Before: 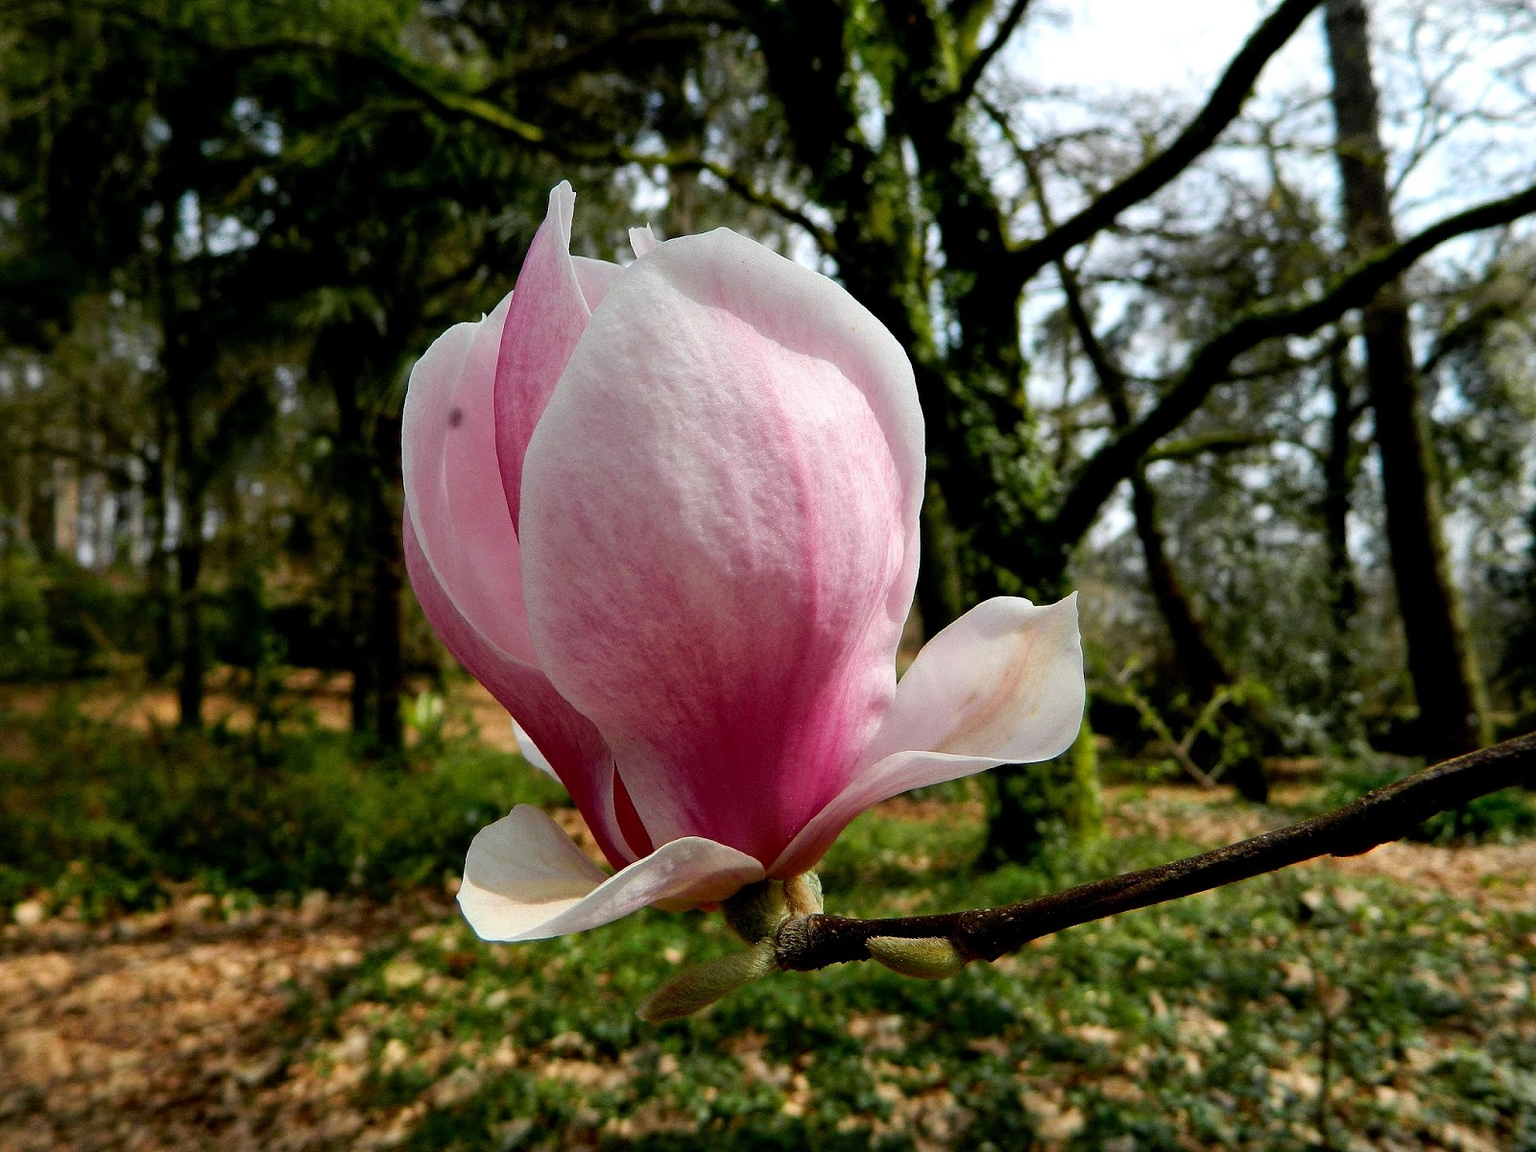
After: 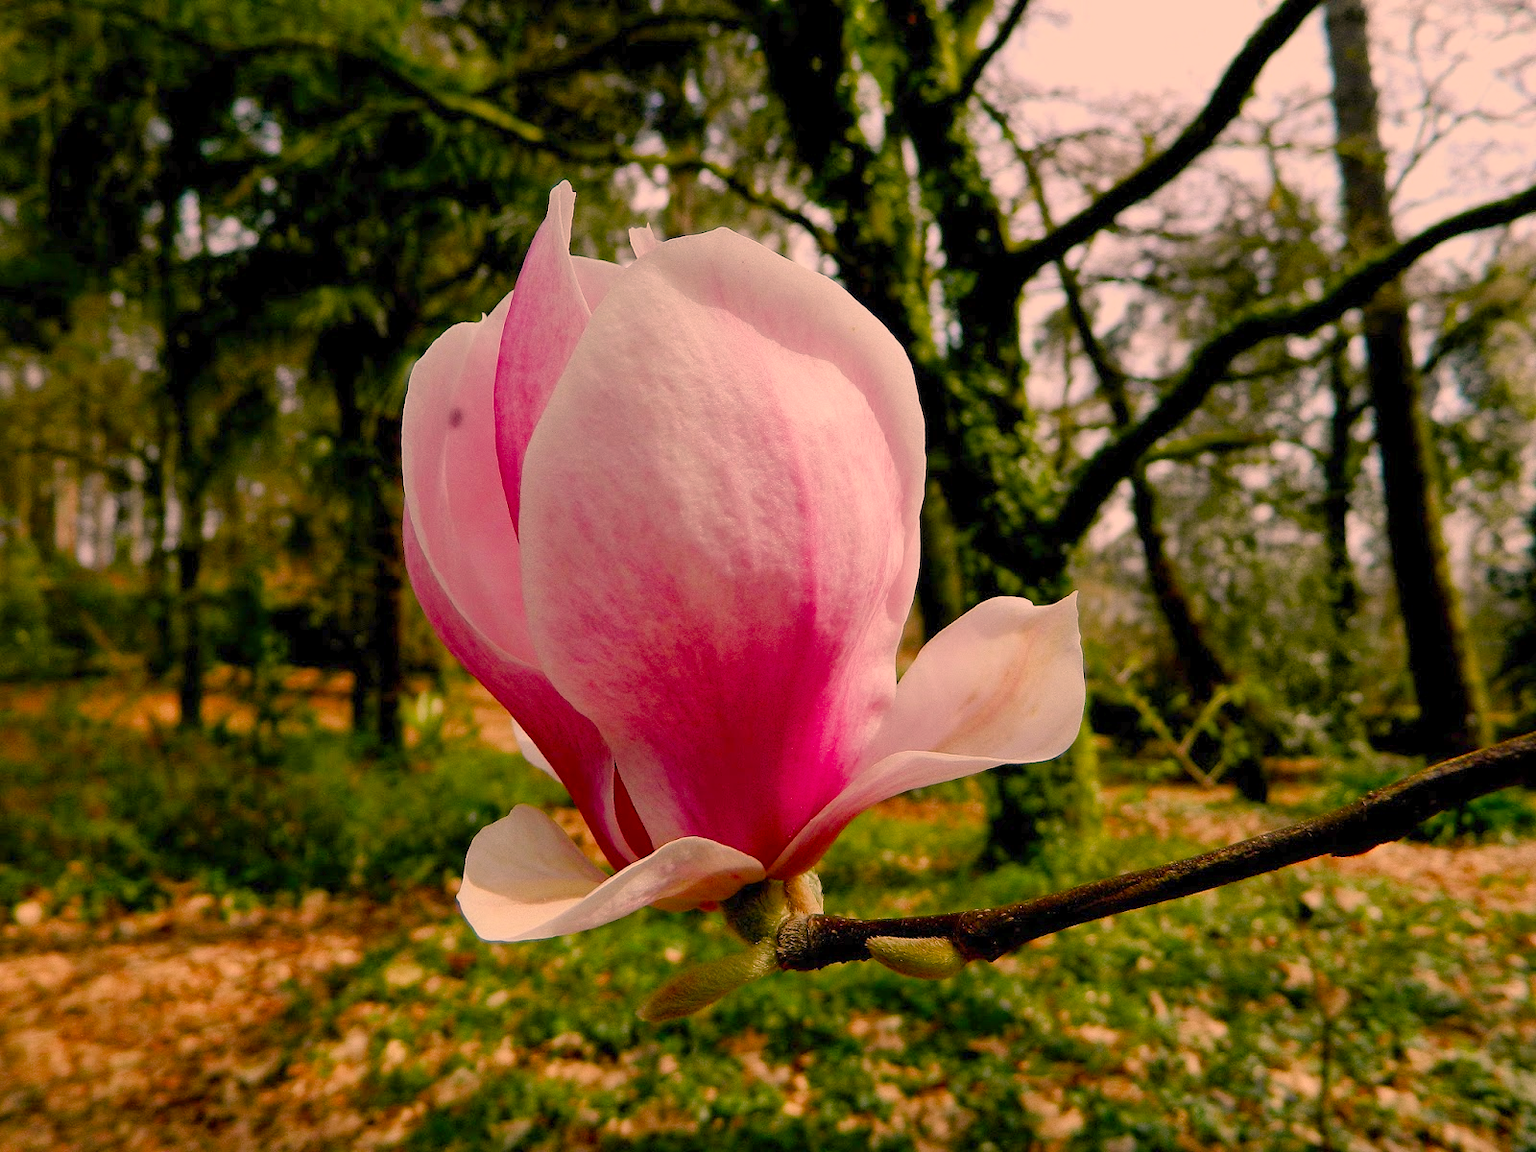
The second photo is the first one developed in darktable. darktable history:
contrast brightness saturation: contrast 0.03, brightness 0.06, saturation 0.13
color balance rgb: shadows lift › chroma 1%, shadows lift › hue 113°, highlights gain › chroma 0.2%, highlights gain › hue 333°, perceptual saturation grading › global saturation 20%, perceptual saturation grading › highlights -50%, perceptual saturation grading › shadows 25%, contrast -20%
color correction: highlights a* 21.88, highlights b* 22.25
